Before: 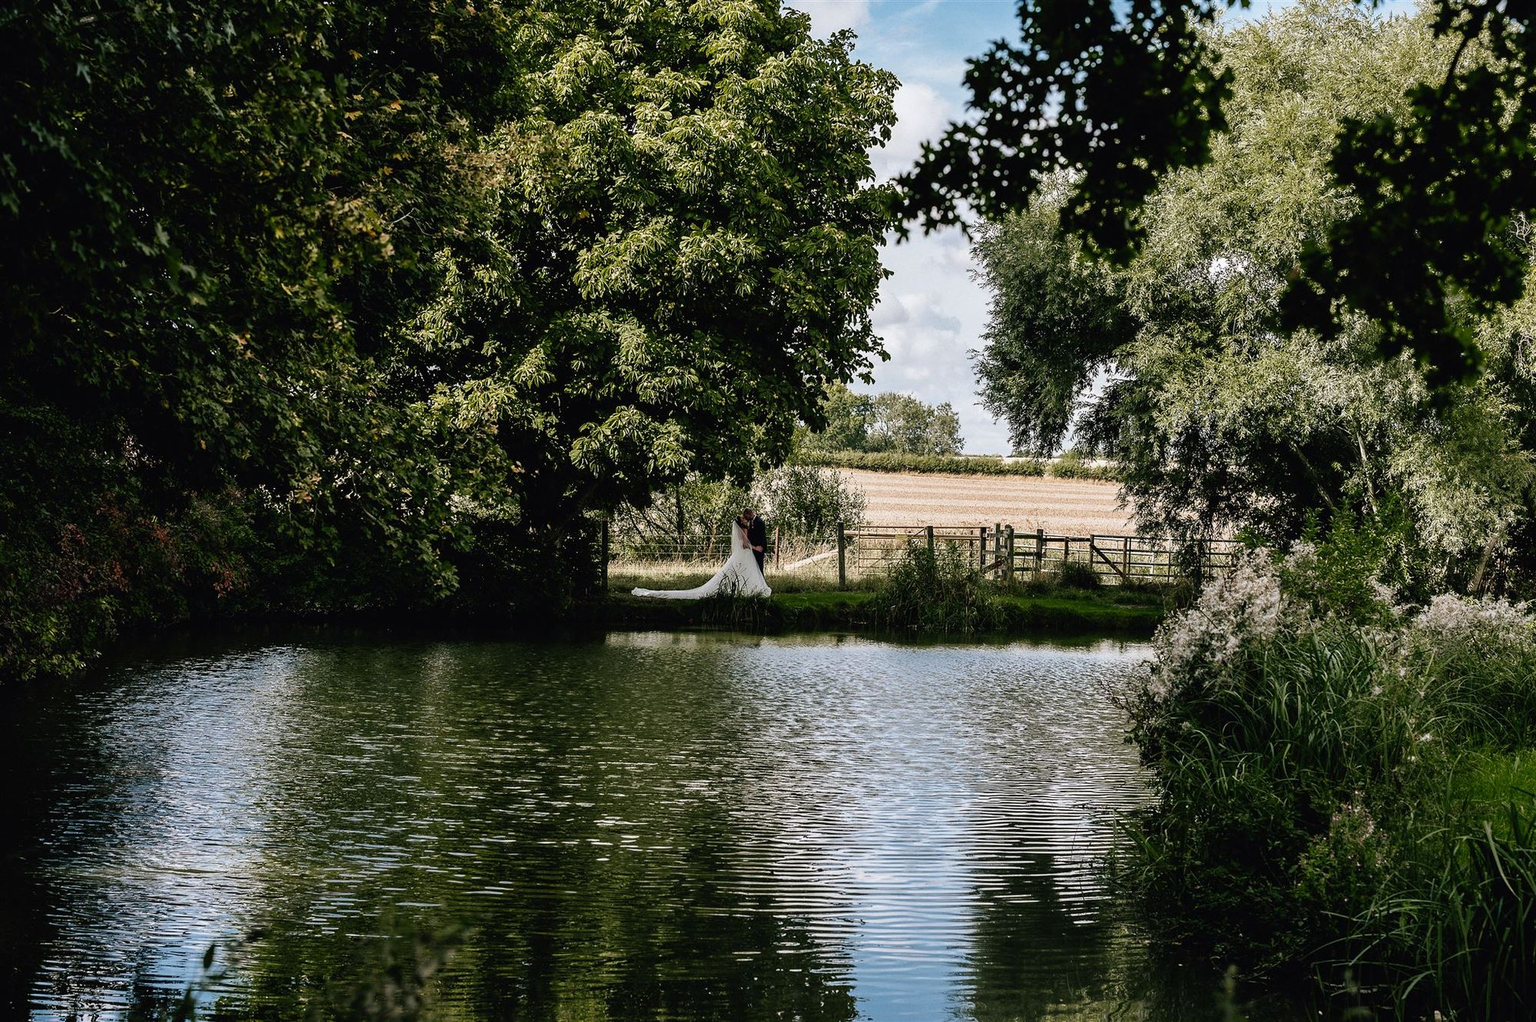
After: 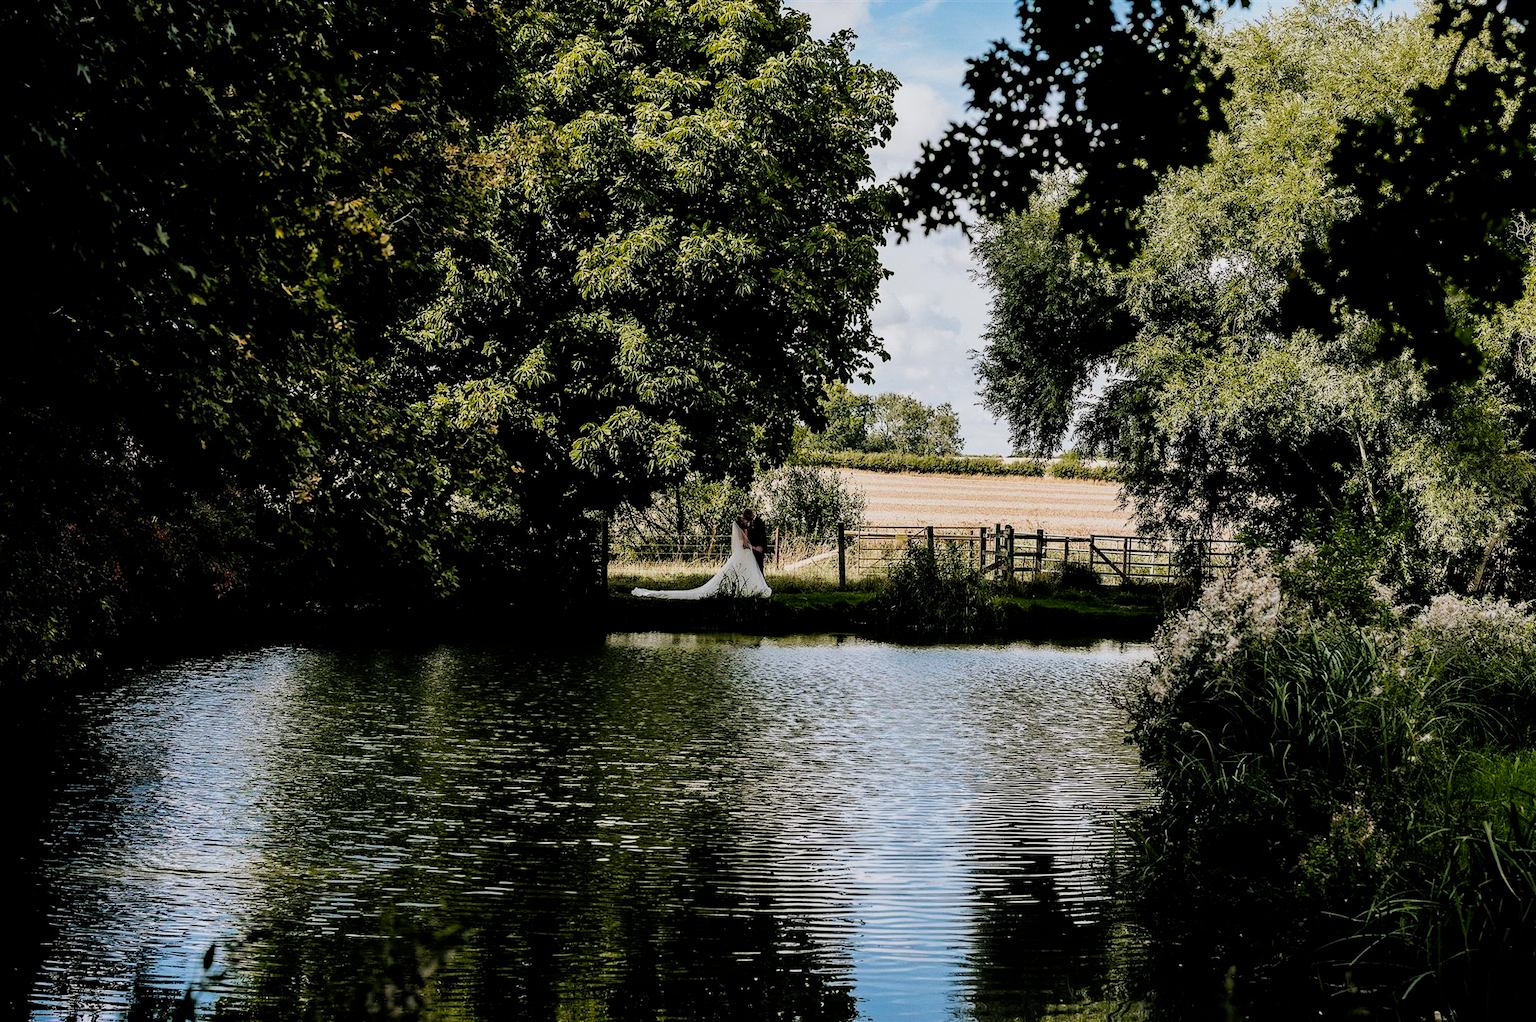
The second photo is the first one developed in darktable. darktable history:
filmic rgb: black relative exposure -5 EV, white relative exposure 3.5 EV, hardness 3.19, contrast 1.2, highlights saturation mix -50%
exposure: compensate highlight preservation false
color balance rgb: perceptual saturation grading › global saturation 25%, global vibrance 20%
